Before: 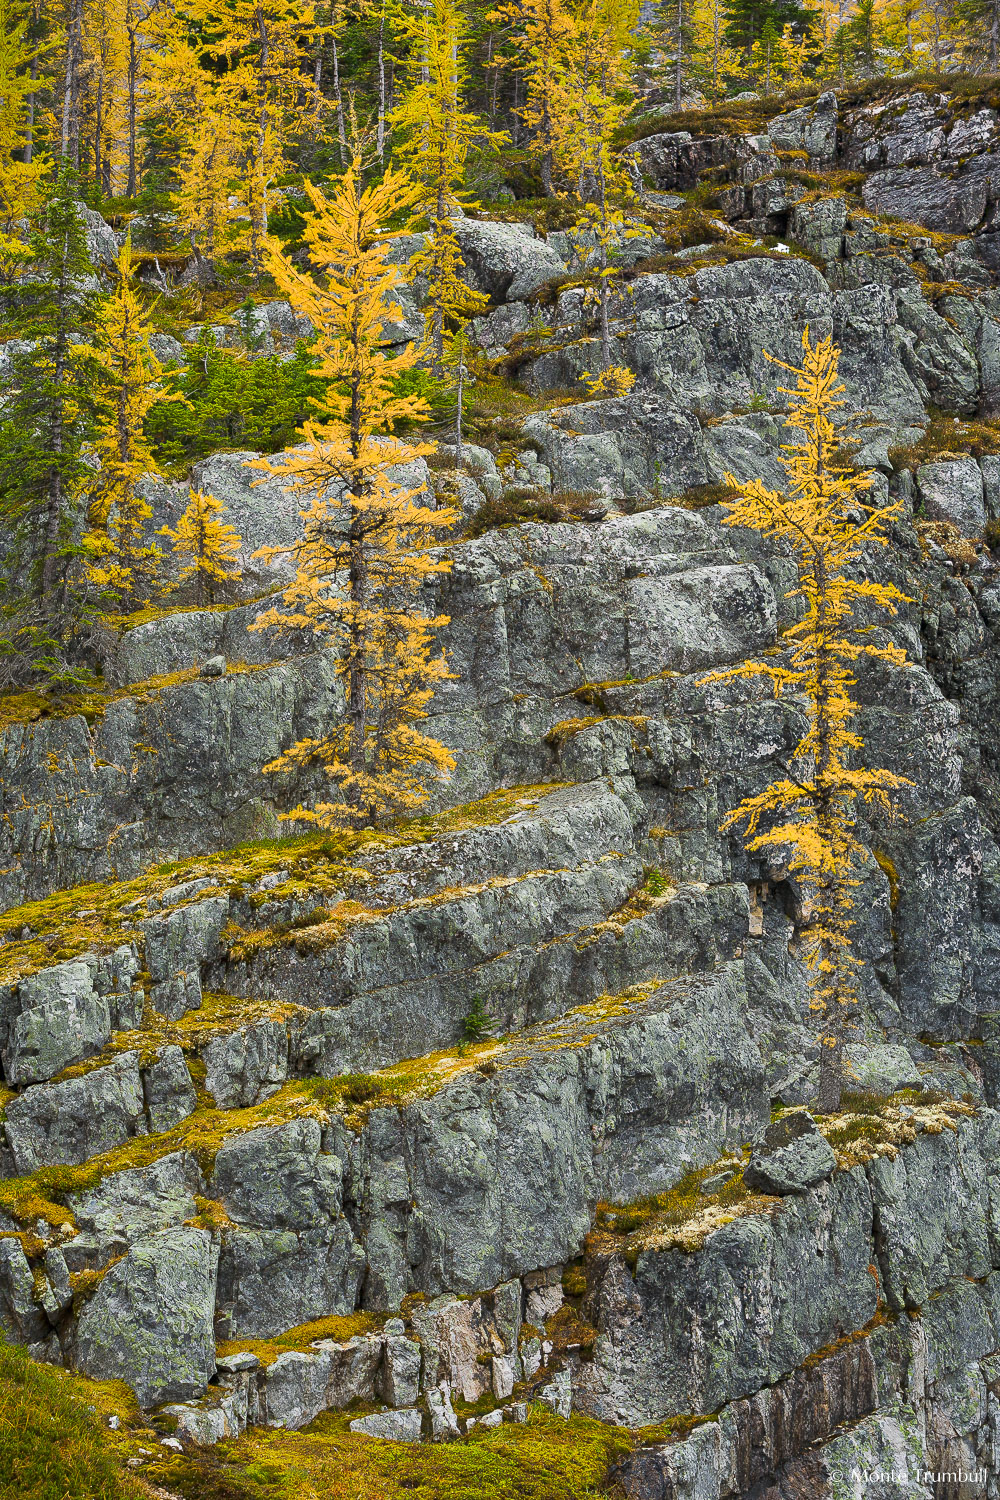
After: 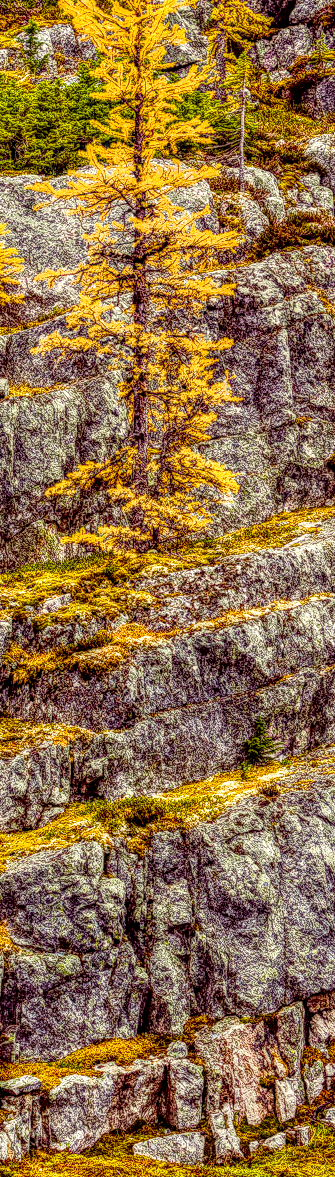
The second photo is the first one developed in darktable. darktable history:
crop and rotate: left 21.77%, top 18.528%, right 44.676%, bottom 2.997%
color balance rgb: shadows lift › luminance -21.66%, shadows lift › chroma 8.98%, shadows lift › hue 283.37°, power › chroma 1.55%, power › hue 25.59°, highlights gain › luminance 6.08%, highlights gain › chroma 2.55%, highlights gain › hue 90°, global offset › luminance -0.87%, perceptual saturation grading › global saturation 27.49%, perceptual saturation grading › highlights -28.39%, perceptual saturation grading › mid-tones 15.22%, perceptual saturation grading › shadows 33.98%, perceptual brilliance grading › highlights 10%, perceptual brilliance grading › mid-tones 5%
filmic rgb: black relative exposure -16 EV, threshold -0.33 EV, transition 3.19 EV, structure ↔ texture 100%, target black luminance 0%, hardness 7.57, latitude 72.96%, contrast 0.908, highlights saturation mix 10%, shadows ↔ highlights balance -0.38%, add noise in highlights 0, preserve chrominance no, color science v4 (2020), iterations of high-quality reconstruction 10, enable highlight reconstruction true
tone curve: curves: ch0 [(0.003, 0) (0.066, 0.023) (0.149, 0.094) (0.264, 0.238) (0.395, 0.421) (0.517, 0.56) (0.688, 0.743) (0.813, 0.846) (1, 1)]; ch1 [(0, 0) (0.164, 0.115) (0.337, 0.332) (0.39, 0.398) (0.464, 0.461) (0.501, 0.5) (0.507, 0.503) (0.534, 0.537) (0.577, 0.59) (0.652, 0.681) (0.733, 0.749) (0.811, 0.796) (1, 1)]; ch2 [(0, 0) (0.337, 0.382) (0.464, 0.476) (0.501, 0.502) (0.527, 0.54) (0.551, 0.565) (0.6, 0.59) (0.687, 0.675) (1, 1)], color space Lab, independent channels, preserve colors none
local contrast: highlights 0%, shadows 0%, detail 300%, midtone range 0.3
